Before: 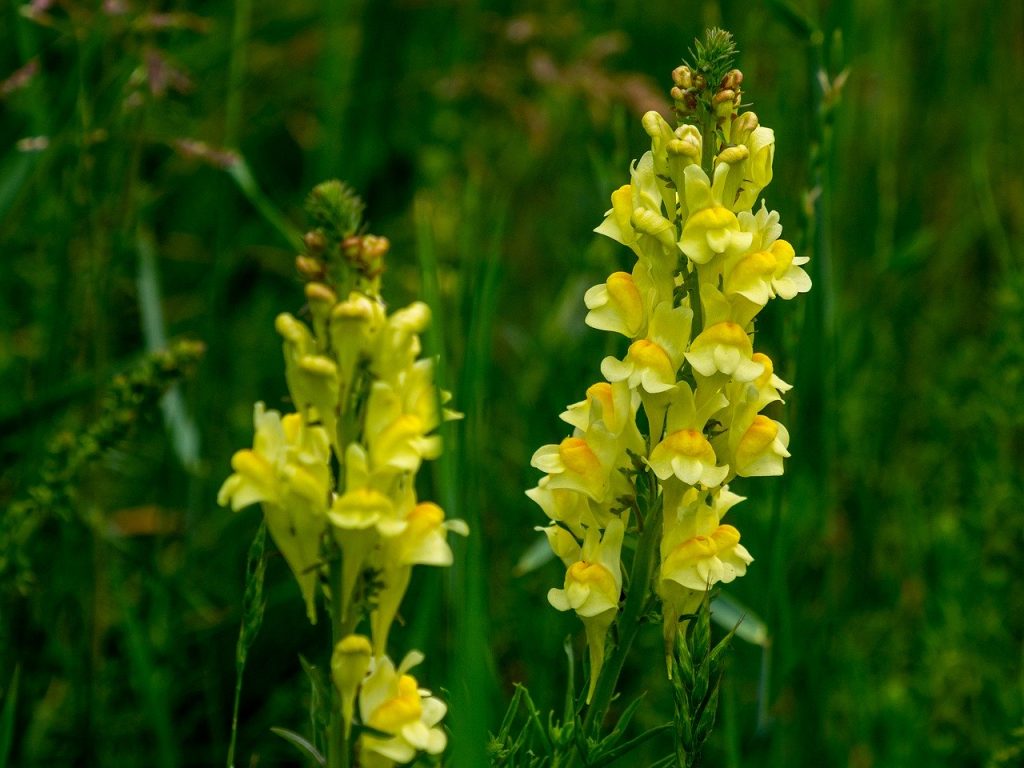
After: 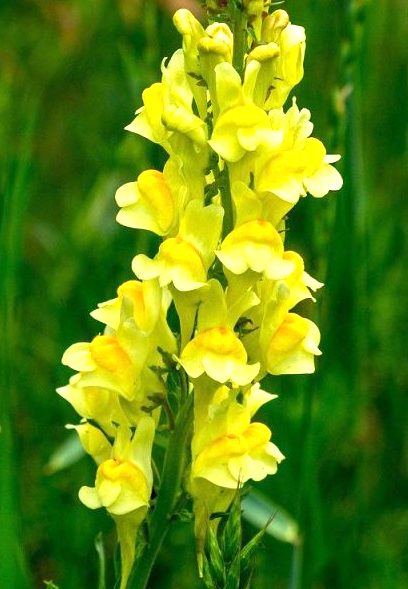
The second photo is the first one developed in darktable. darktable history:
crop: left 45.894%, top 13.371%, right 14.208%, bottom 9.905%
exposure: exposure 1 EV, compensate exposure bias true, compensate highlight preservation false
